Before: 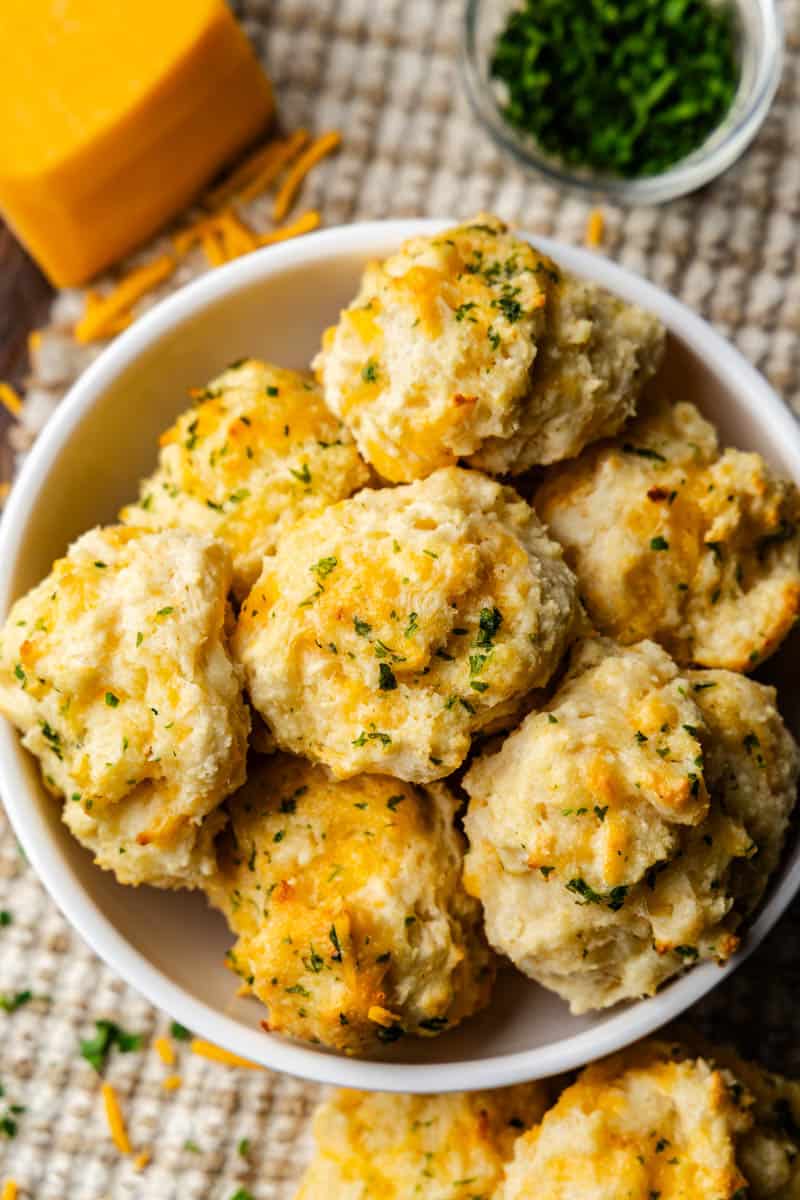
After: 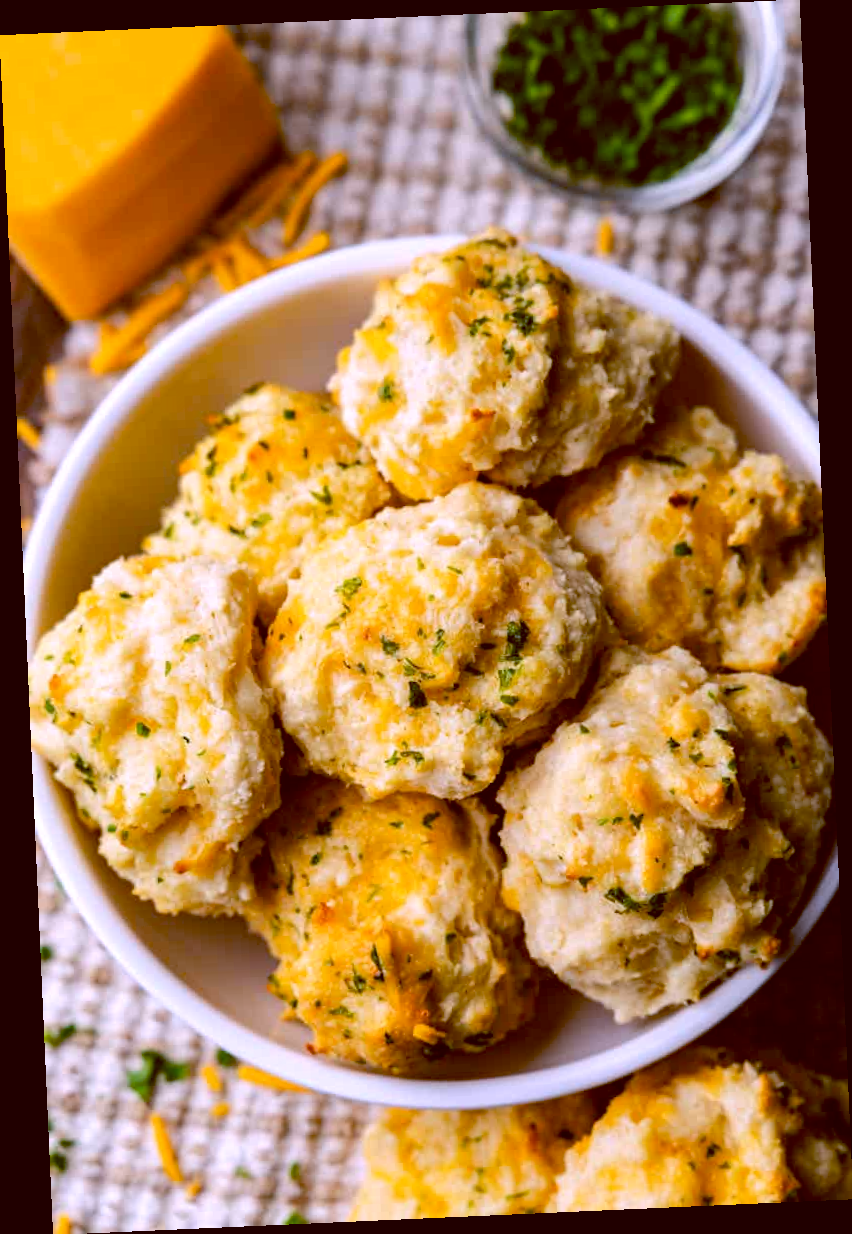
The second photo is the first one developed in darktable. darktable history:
white balance: red 1.042, blue 1.17
rotate and perspective: rotation -2.56°, automatic cropping off
color balance: lift [1, 1.015, 1.004, 0.985], gamma [1, 0.958, 0.971, 1.042], gain [1, 0.956, 0.977, 1.044]
